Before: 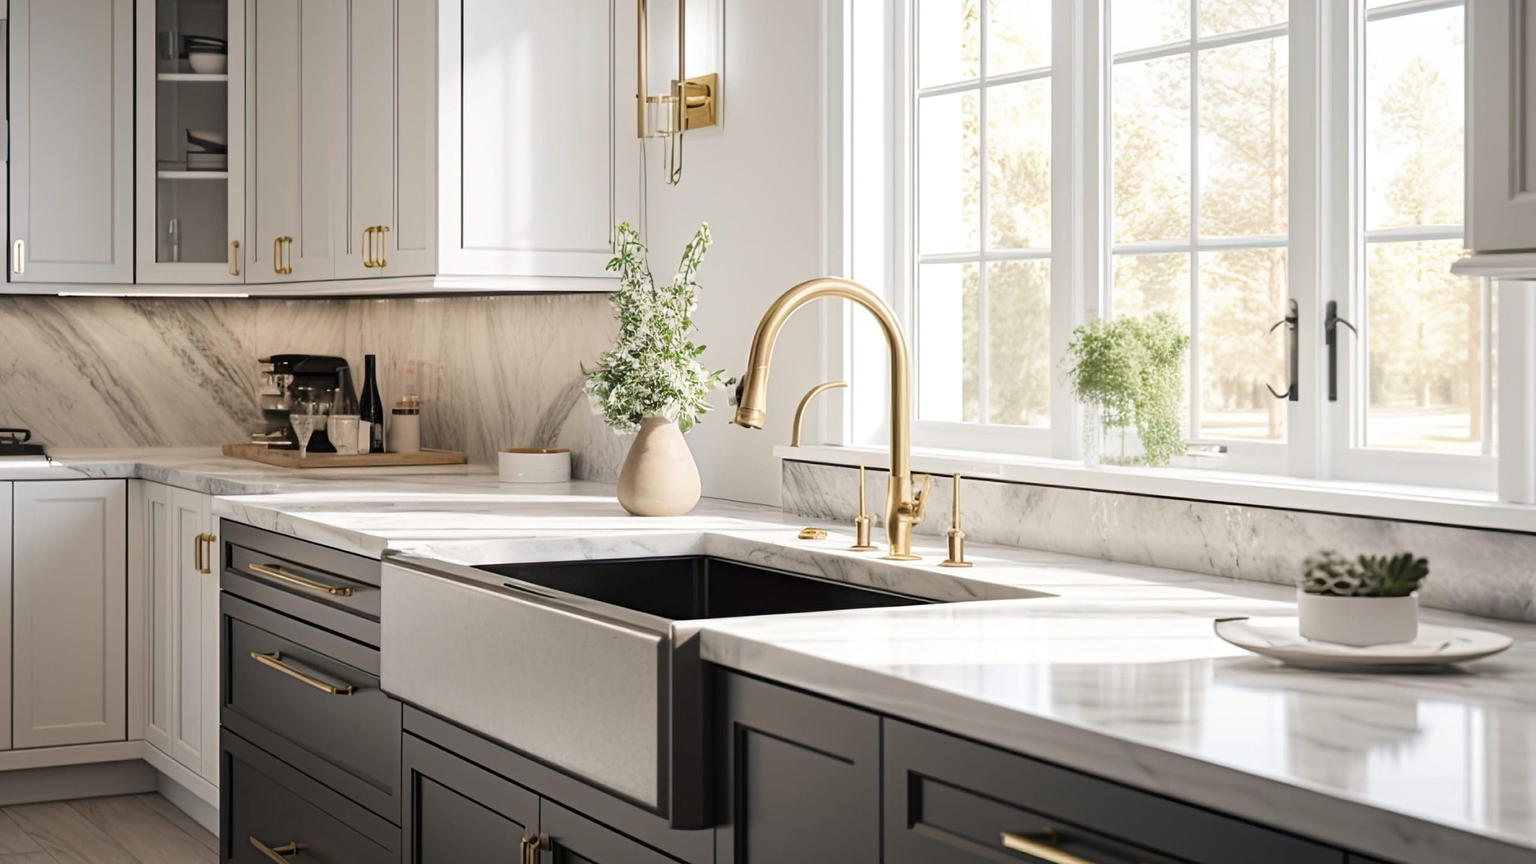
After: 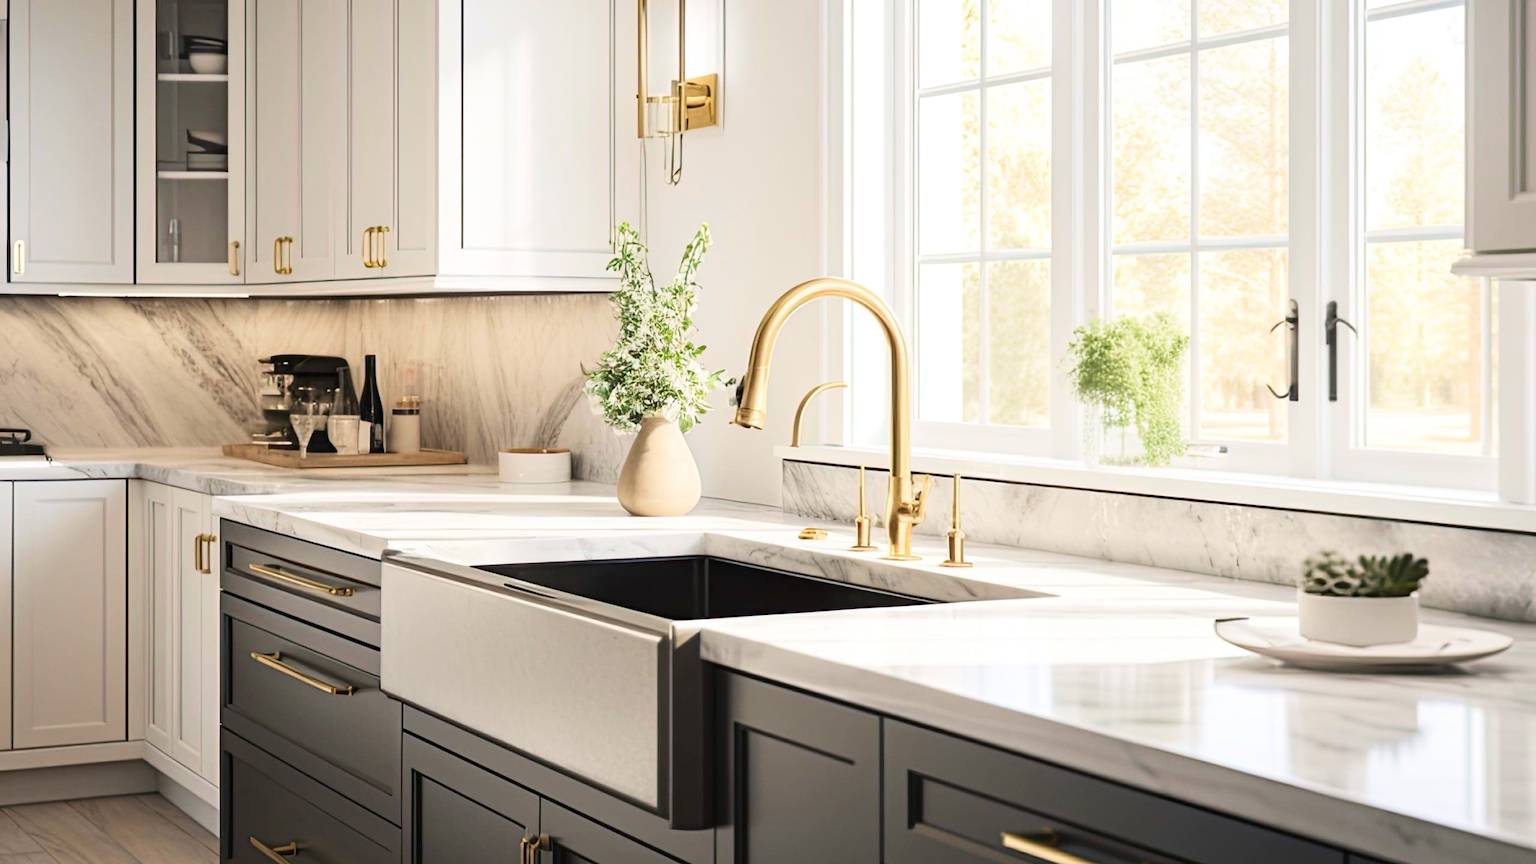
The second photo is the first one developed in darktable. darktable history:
contrast brightness saturation: contrast 0.2, brightness 0.16, saturation 0.22
velvia: strength 17%
